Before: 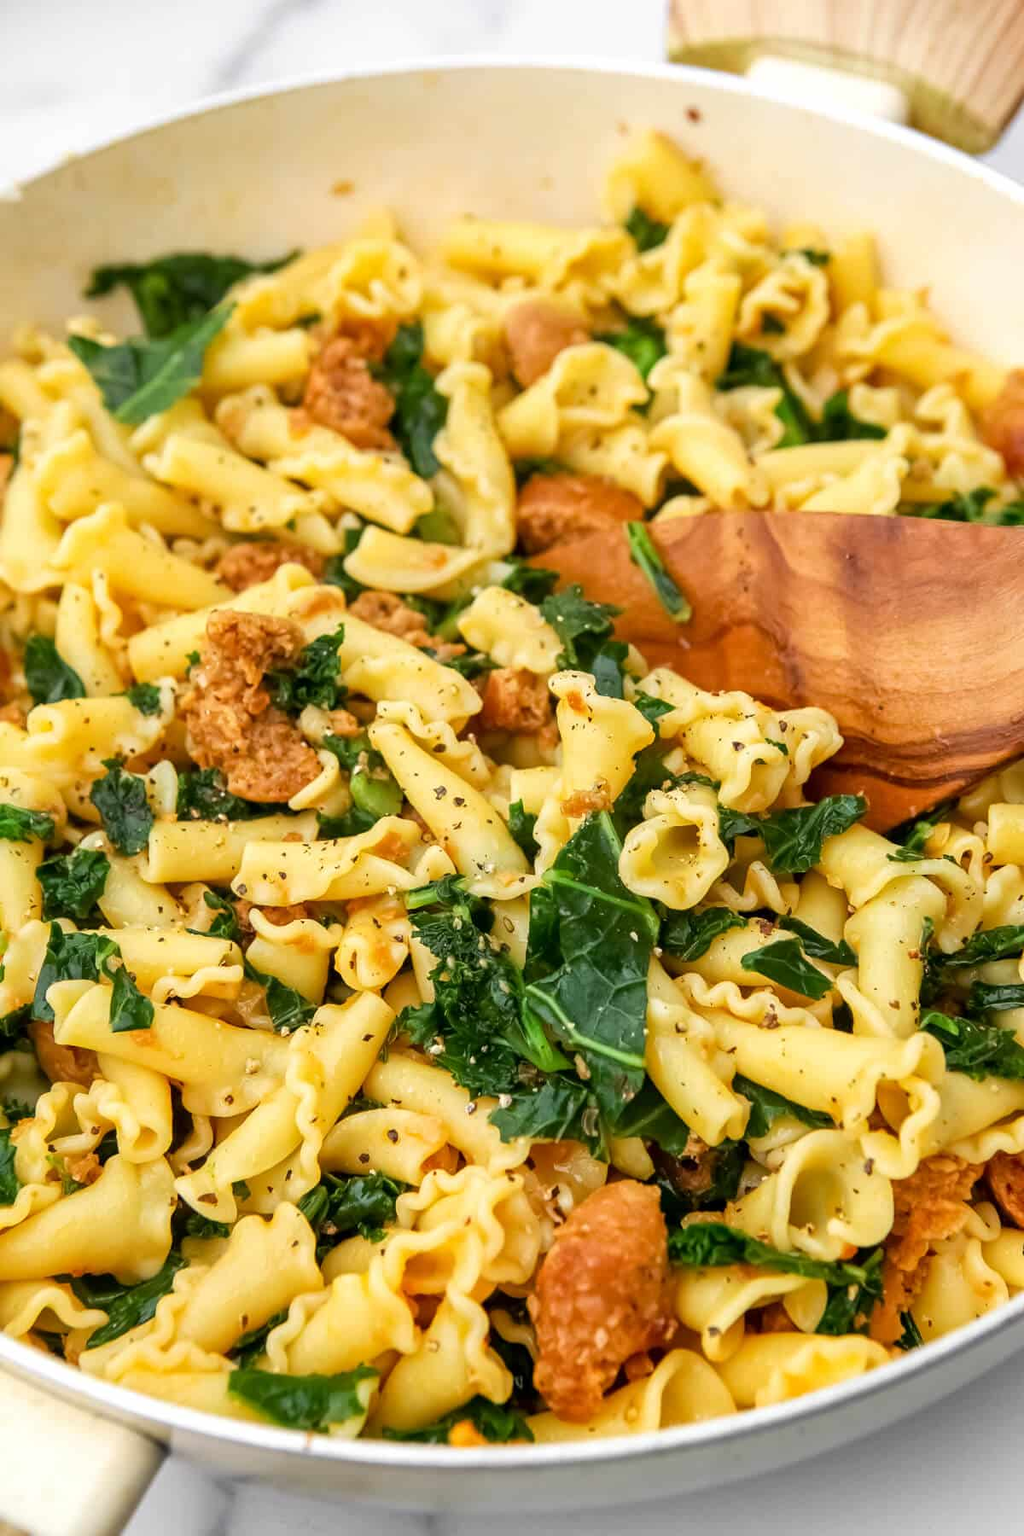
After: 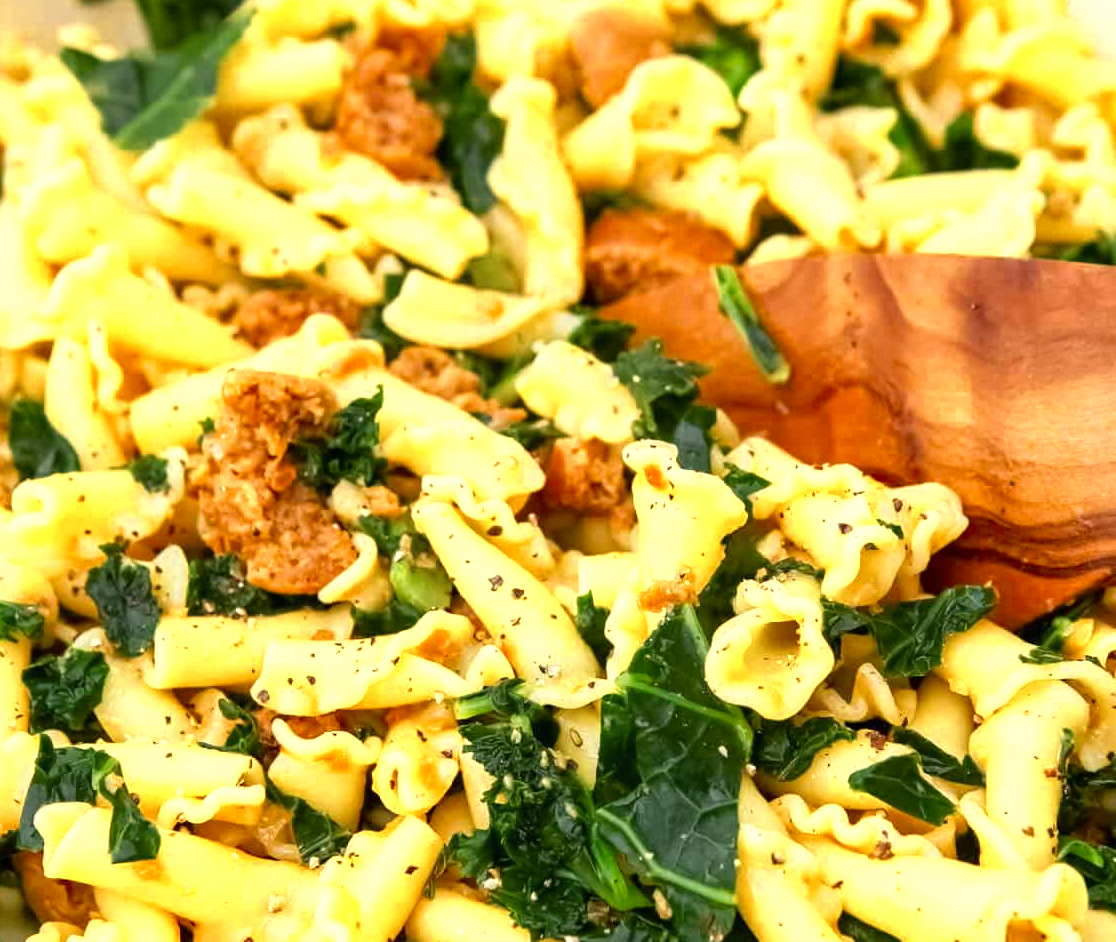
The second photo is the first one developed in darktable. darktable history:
crop: left 1.744%, top 19.225%, right 5.069%, bottom 28.357%
color zones: curves: ch0 [(0.004, 0.305) (0.261, 0.623) (0.389, 0.399) (0.708, 0.571) (0.947, 0.34)]; ch1 [(0.025, 0.645) (0.229, 0.584) (0.326, 0.551) (0.484, 0.262) (0.757, 0.643)]
